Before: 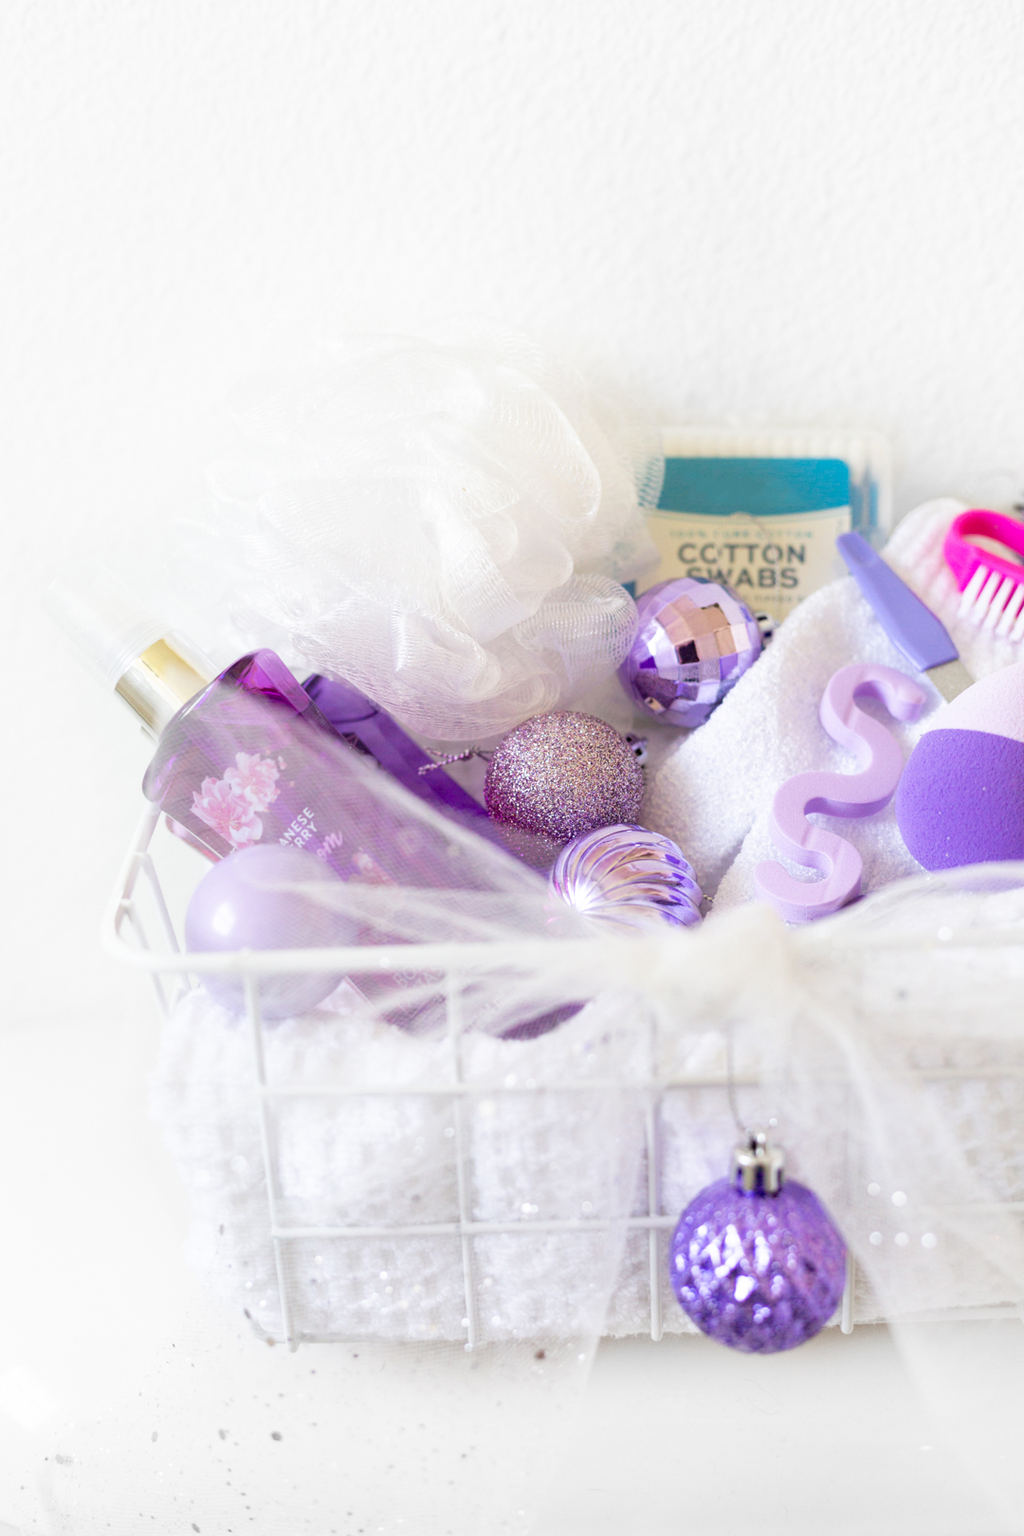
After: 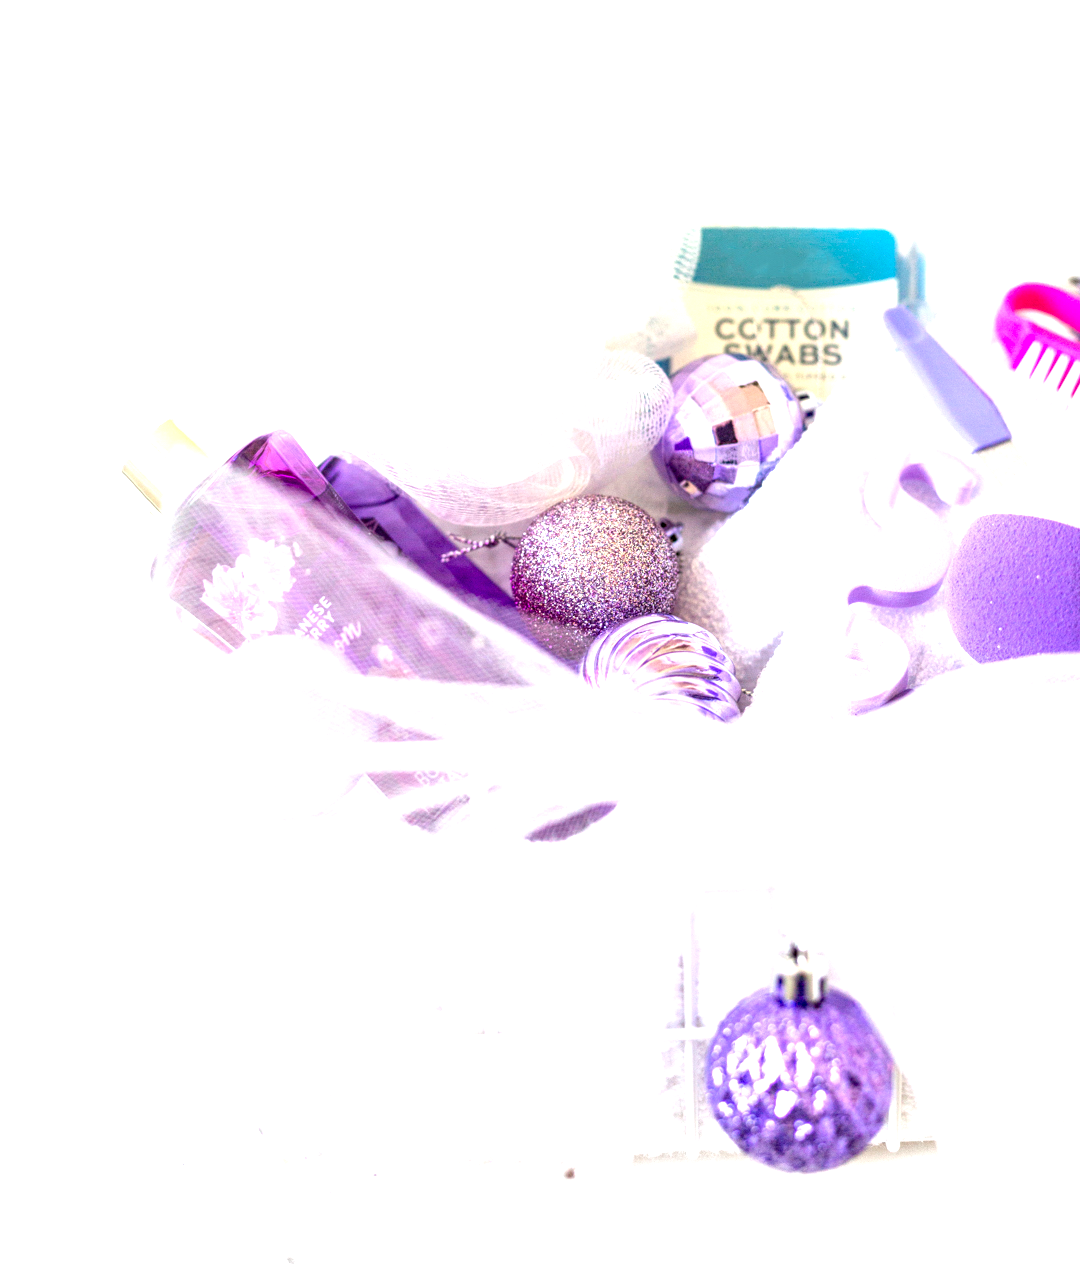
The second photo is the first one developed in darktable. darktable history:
local contrast: highlights 25%, detail 150%
crop and rotate: top 15.774%, bottom 5.506%
exposure: black level correction 0.001, exposure 1.05 EV, compensate exposure bias true, compensate highlight preservation false
